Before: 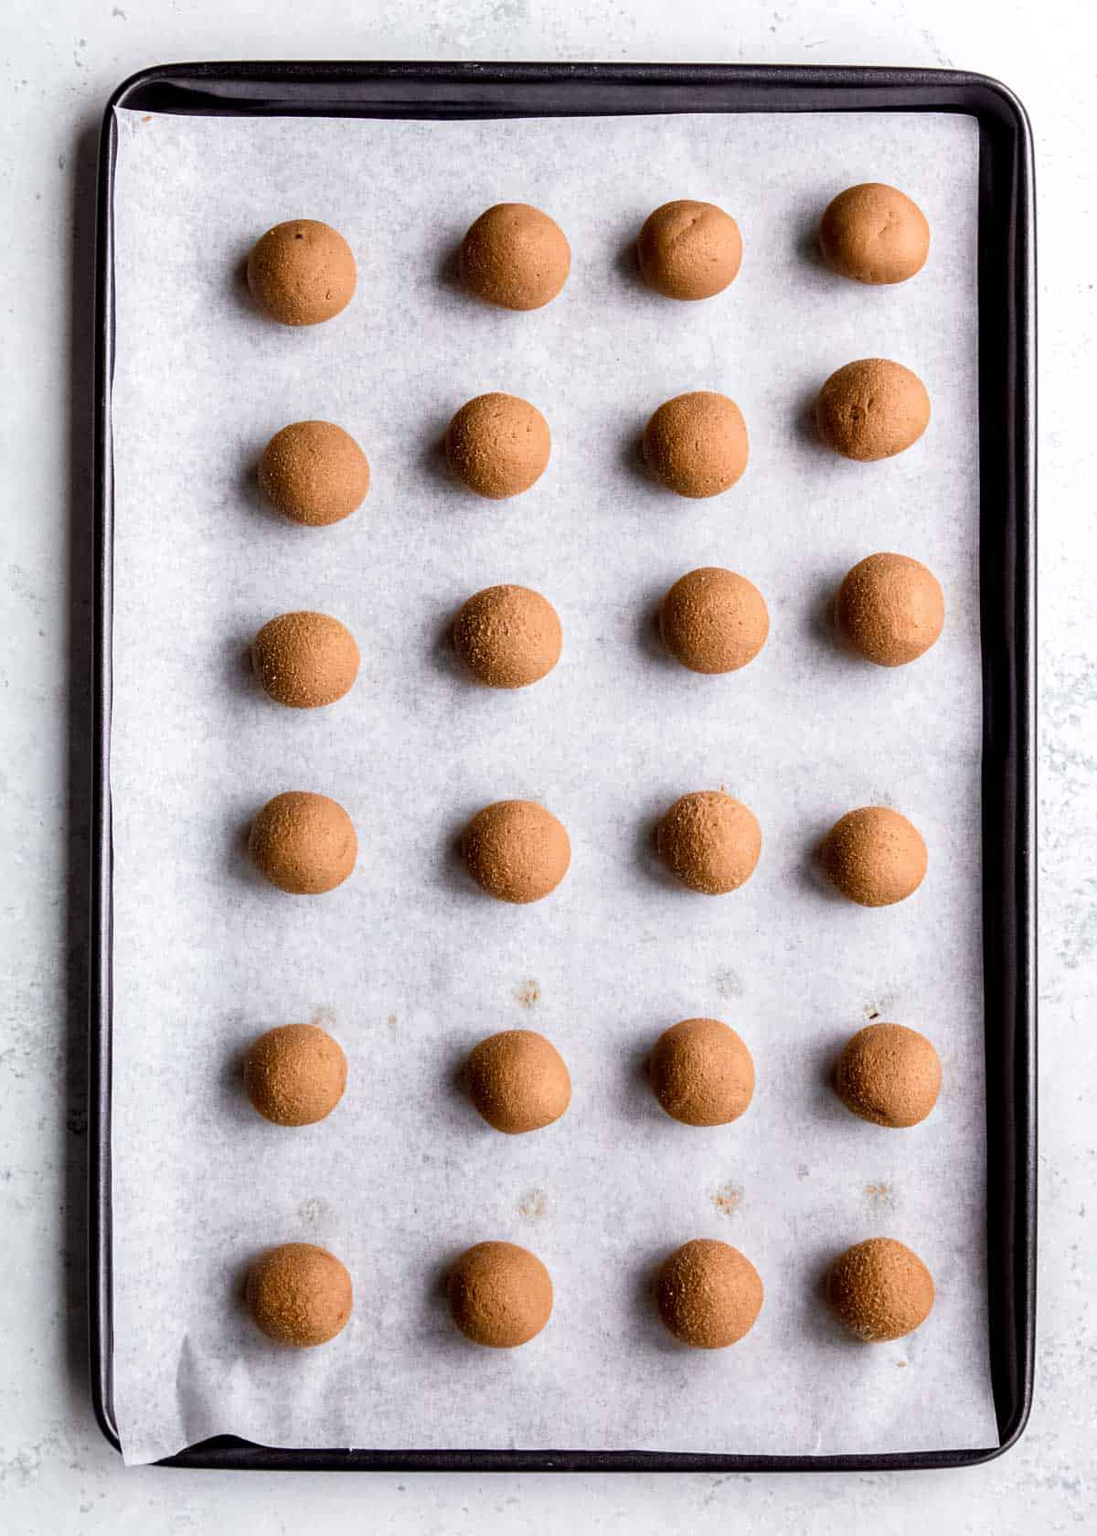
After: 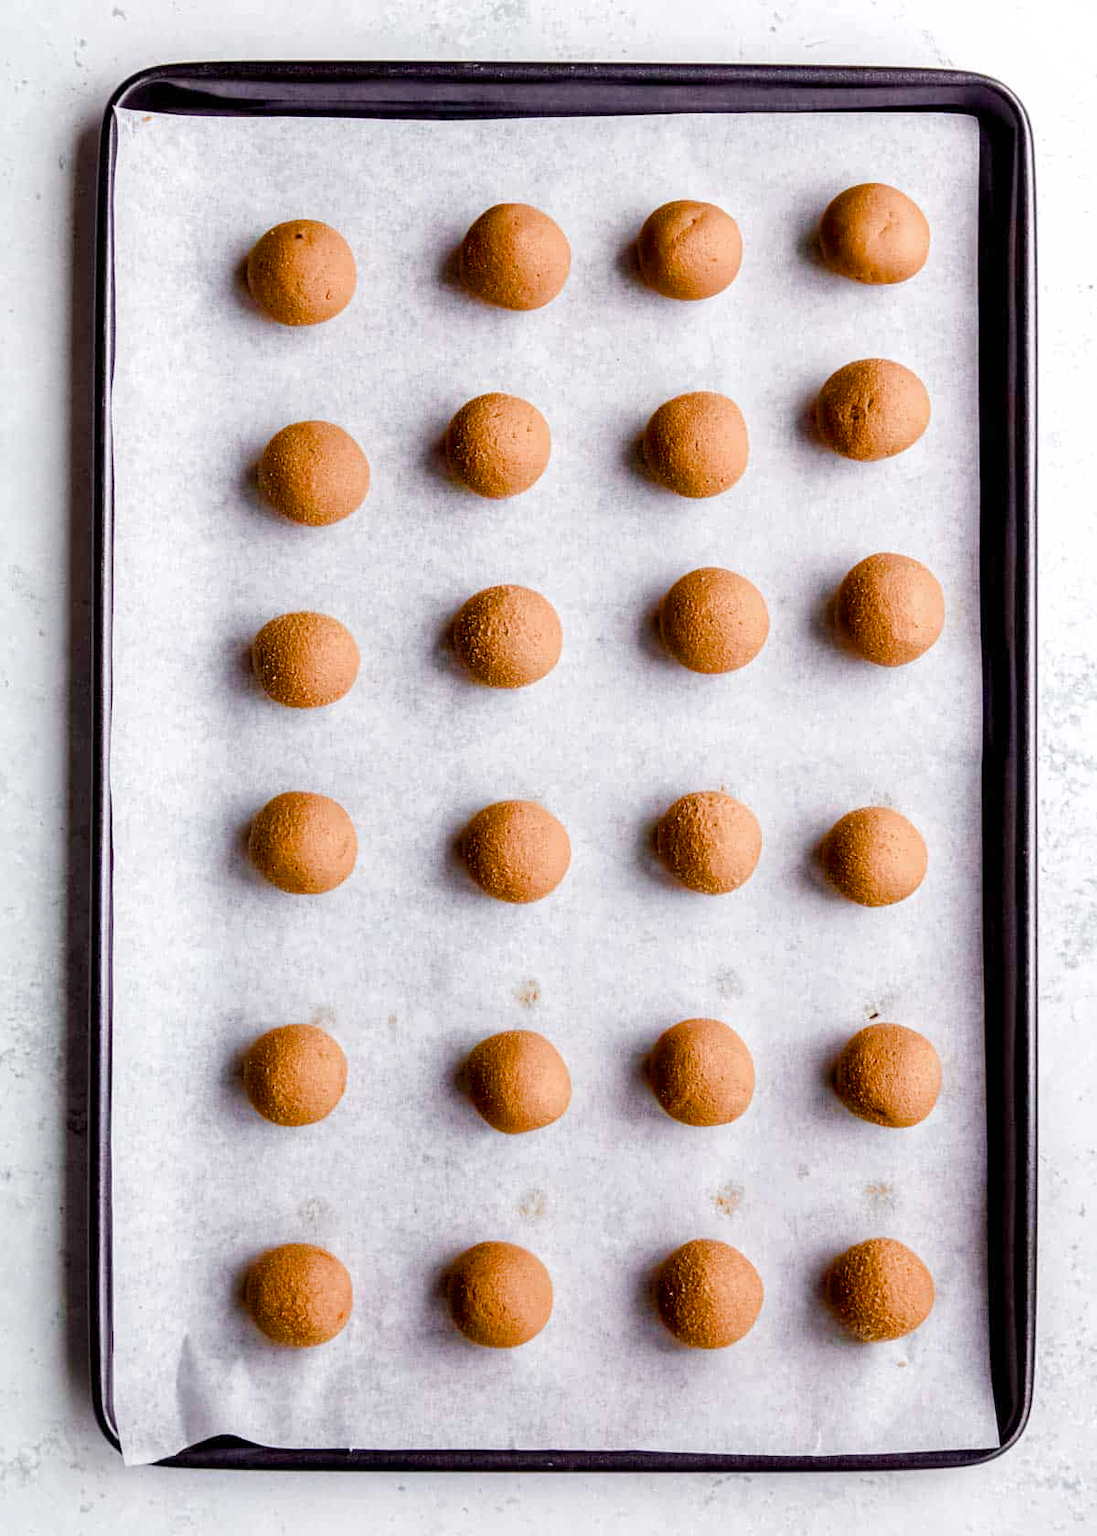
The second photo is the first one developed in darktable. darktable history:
color balance rgb: perceptual saturation grading › global saturation 24.601%, perceptual saturation grading › highlights -50.912%, perceptual saturation grading › mid-tones 19.24%, perceptual saturation grading › shadows 61.621%, perceptual brilliance grading › mid-tones 10.084%, perceptual brilliance grading › shadows 15.326%
